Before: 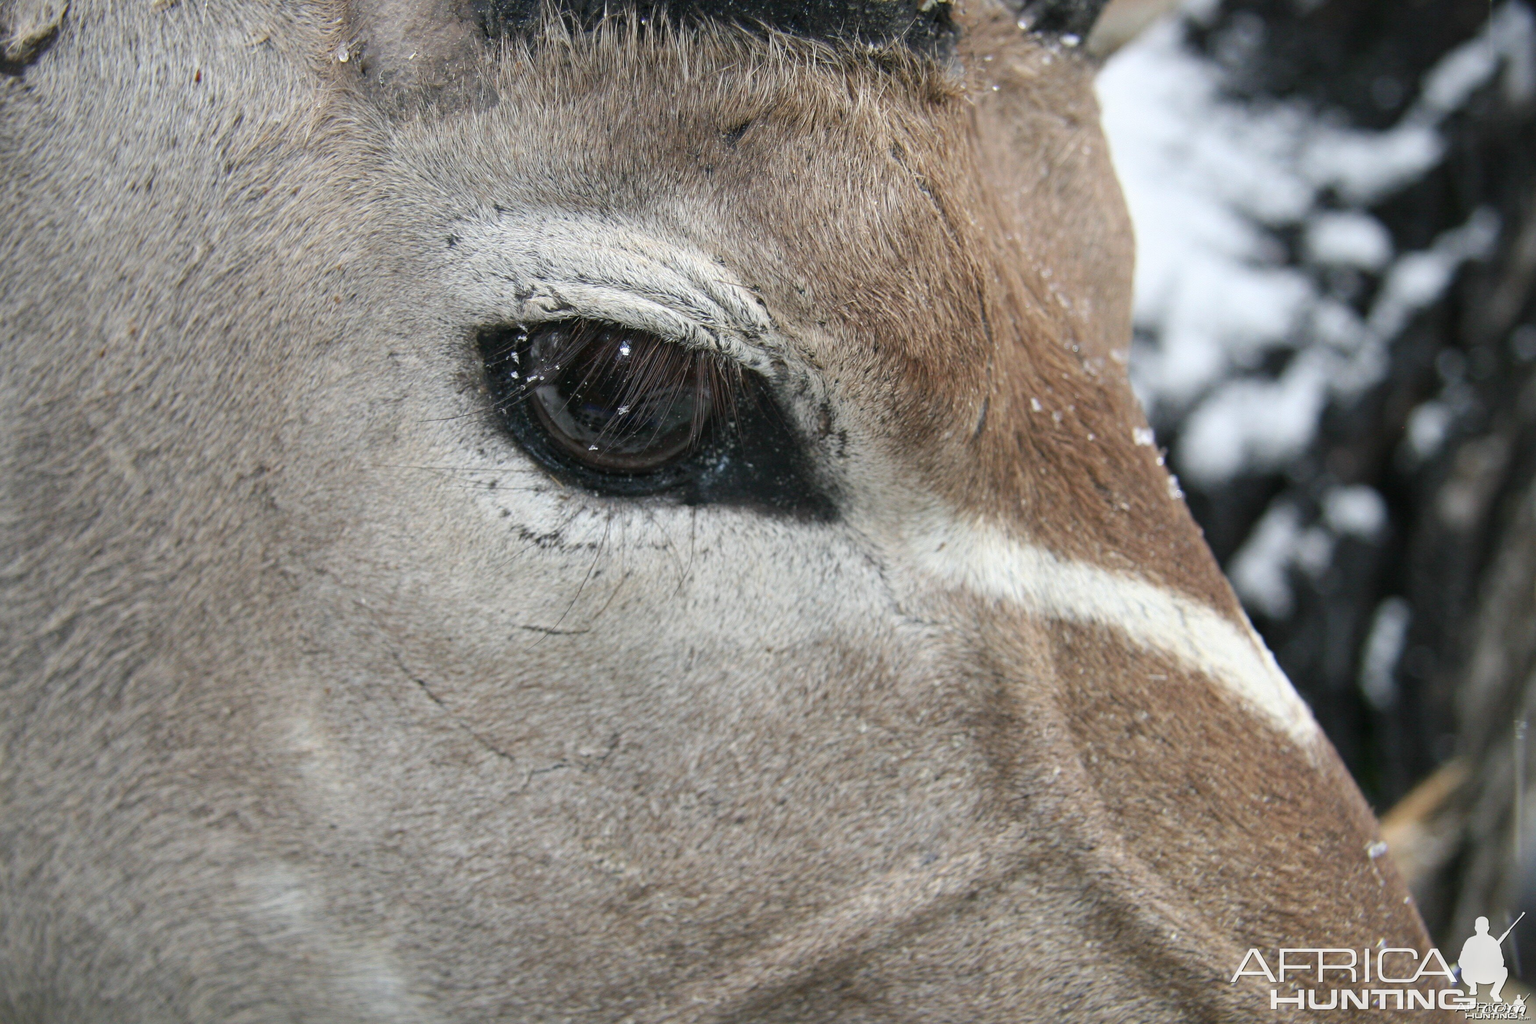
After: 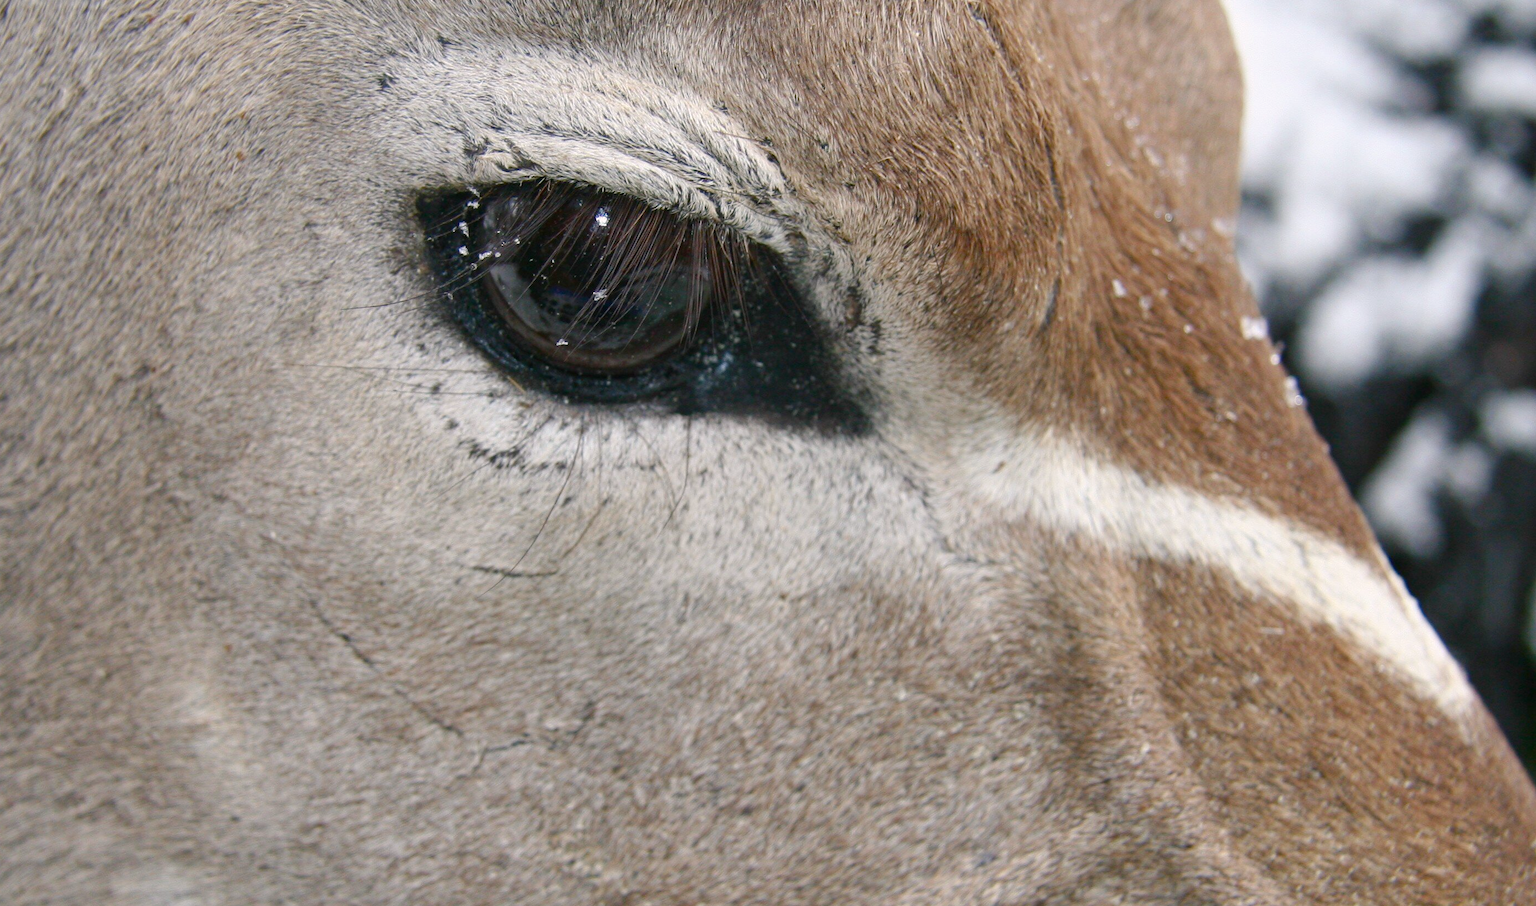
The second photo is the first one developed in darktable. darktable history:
crop: left 9.548%, top 17.189%, right 10.929%, bottom 12.398%
color balance rgb: highlights gain › chroma 0.87%, highlights gain › hue 27.66°, perceptual saturation grading › global saturation 20%, perceptual saturation grading › highlights -25.846%, perceptual saturation grading › shadows 49.55%
